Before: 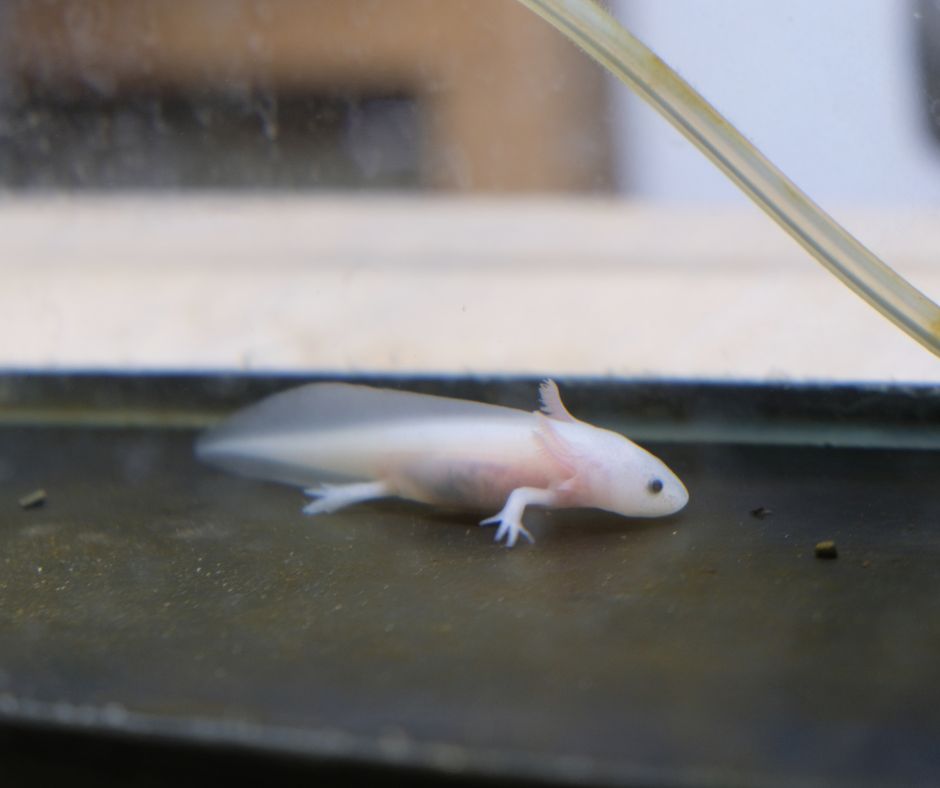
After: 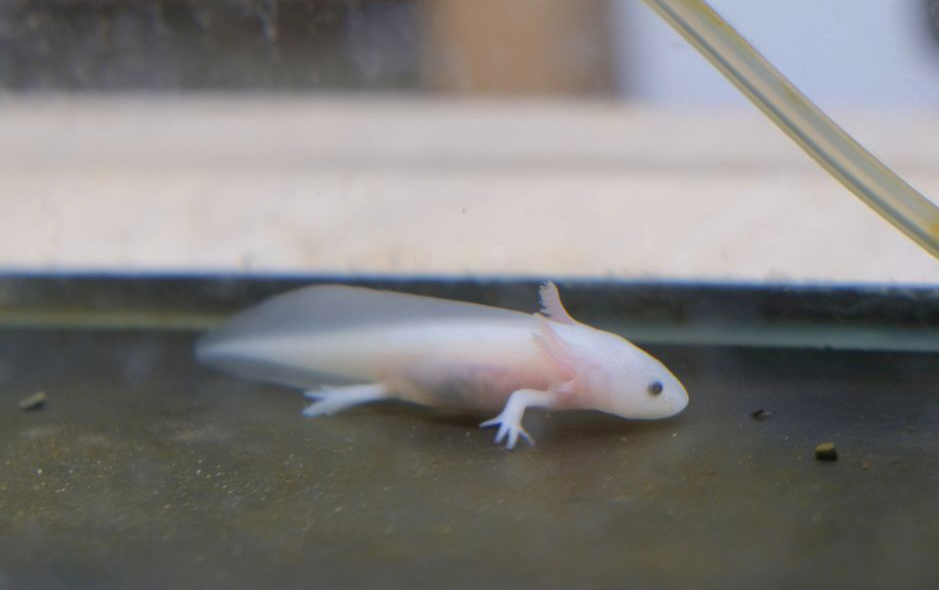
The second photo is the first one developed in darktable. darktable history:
shadows and highlights: on, module defaults
crop and rotate: top 12.5%, bottom 12.5%
